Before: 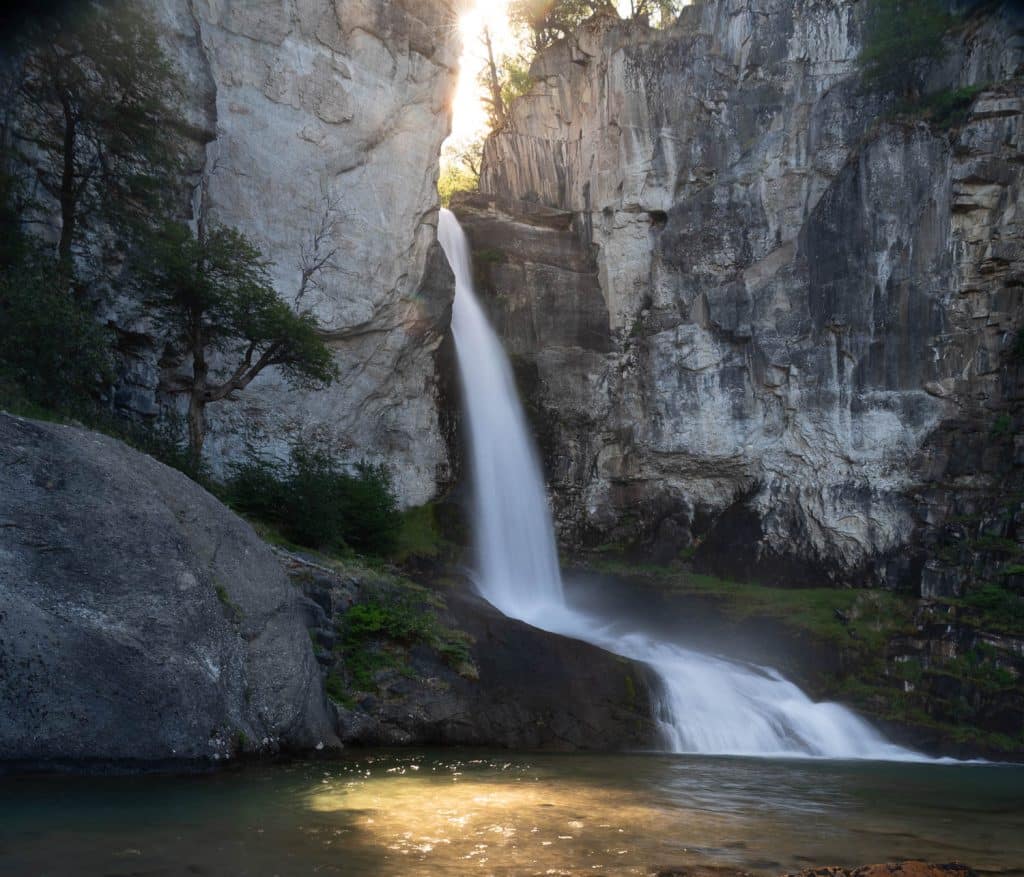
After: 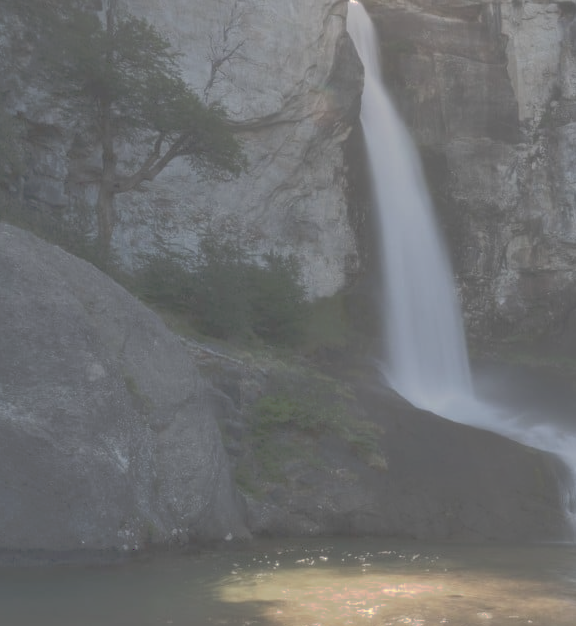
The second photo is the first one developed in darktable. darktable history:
white balance: emerald 1
soften: size 10%, saturation 50%, brightness 0.2 EV, mix 10%
crop: left 8.966%, top 23.852%, right 34.699%, bottom 4.703%
tone curve: curves: ch0 [(0, 0) (0.003, 0.322) (0.011, 0.327) (0.025, 0.345) (0.044, 0.365) (0.069, 0.378) (0.1, 0.391) (0.136, 0.403) (0.177, 0.412) (0.224, 0.429) (0.277, 0.448) (0.335, 0.474) (0.399, 0.503) (0.468, 0.537) (0.543, 0.57) (0.623, 0.61) (0.709, 0.653) (0.801, 0.699) (0.898, 0.75) (1, 1)], preserve colors none
